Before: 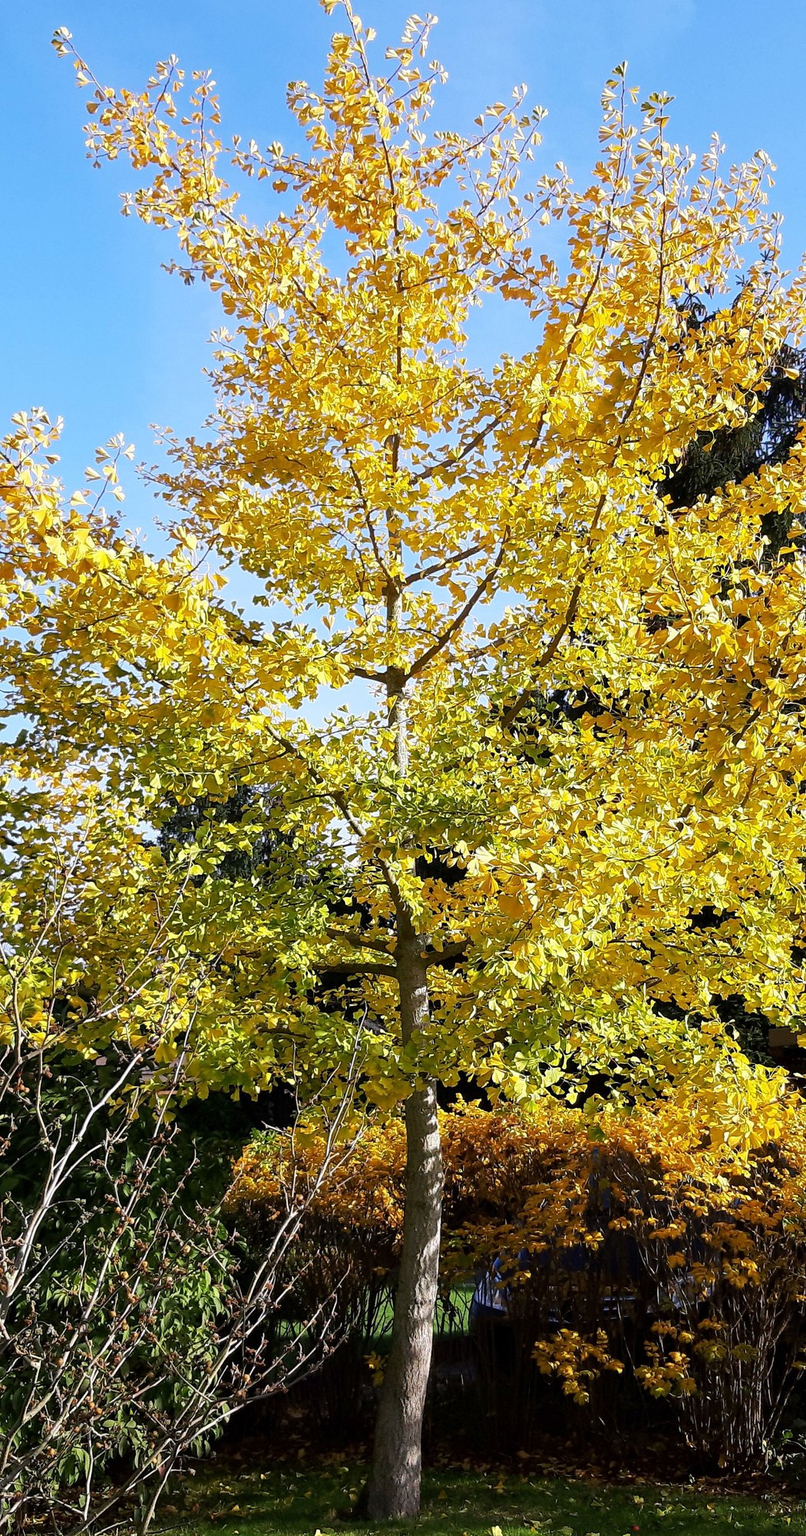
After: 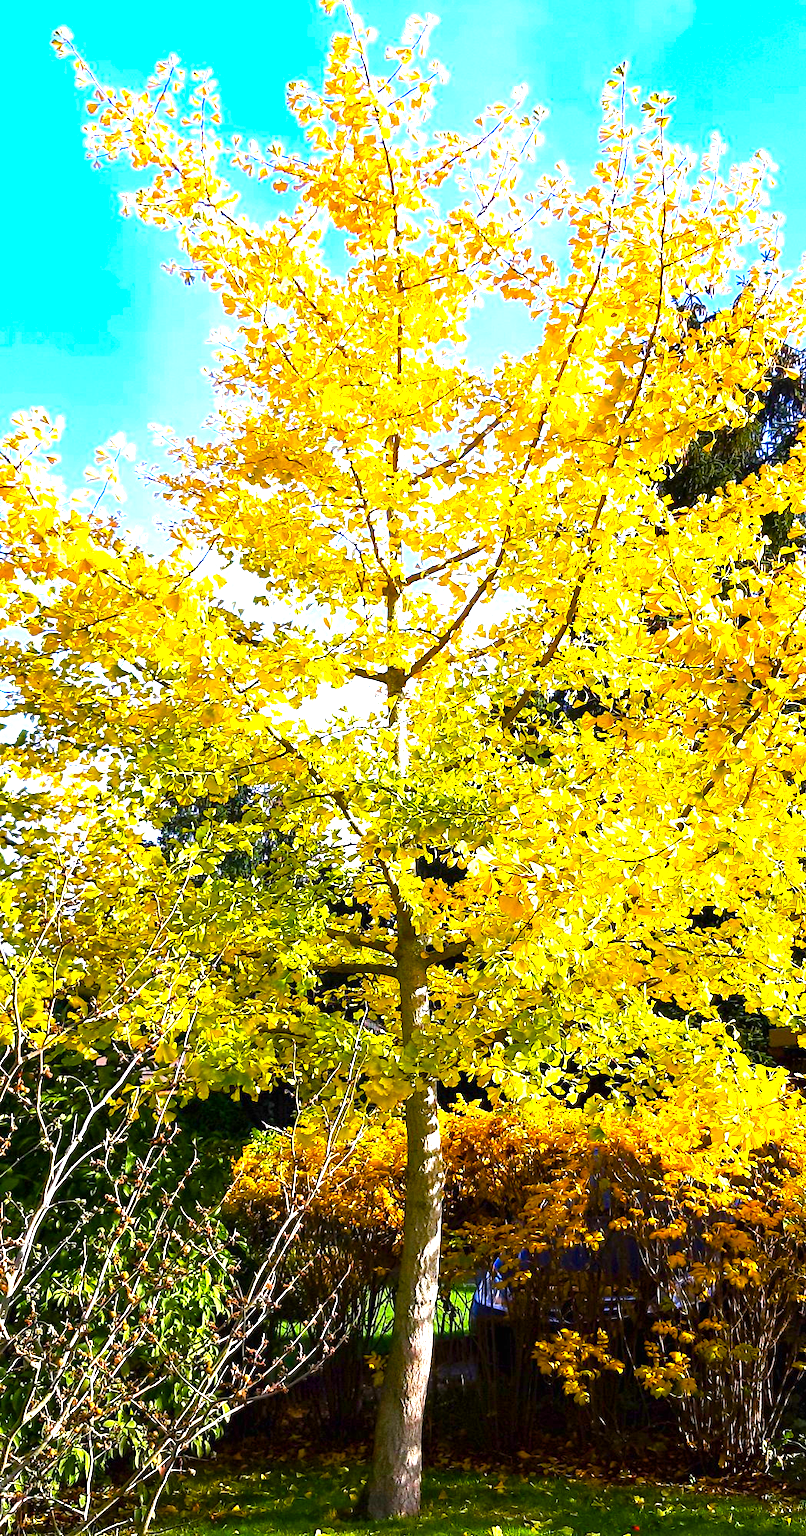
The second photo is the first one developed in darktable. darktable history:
exposure: black level correction 0, exposure 1 EV, compensate exposure bias true, compensate highlight preservation false
color balance rgb: linear chroma grading › shadows 10%, linear chroma grading › highlights 10%, linear chroma grading › global chroma 15%, linear chroma grading › mid-tones 15%, perceptual saturation grading › global saturation 40%, perceptual saturation grading › highlights -25%, perceptual saturation grading › mid-tones 35%, perceptual saturation grading › shadows 35%, perceptual brilliance grading › global brilliance 11.29%, global vibrance 11.29%
